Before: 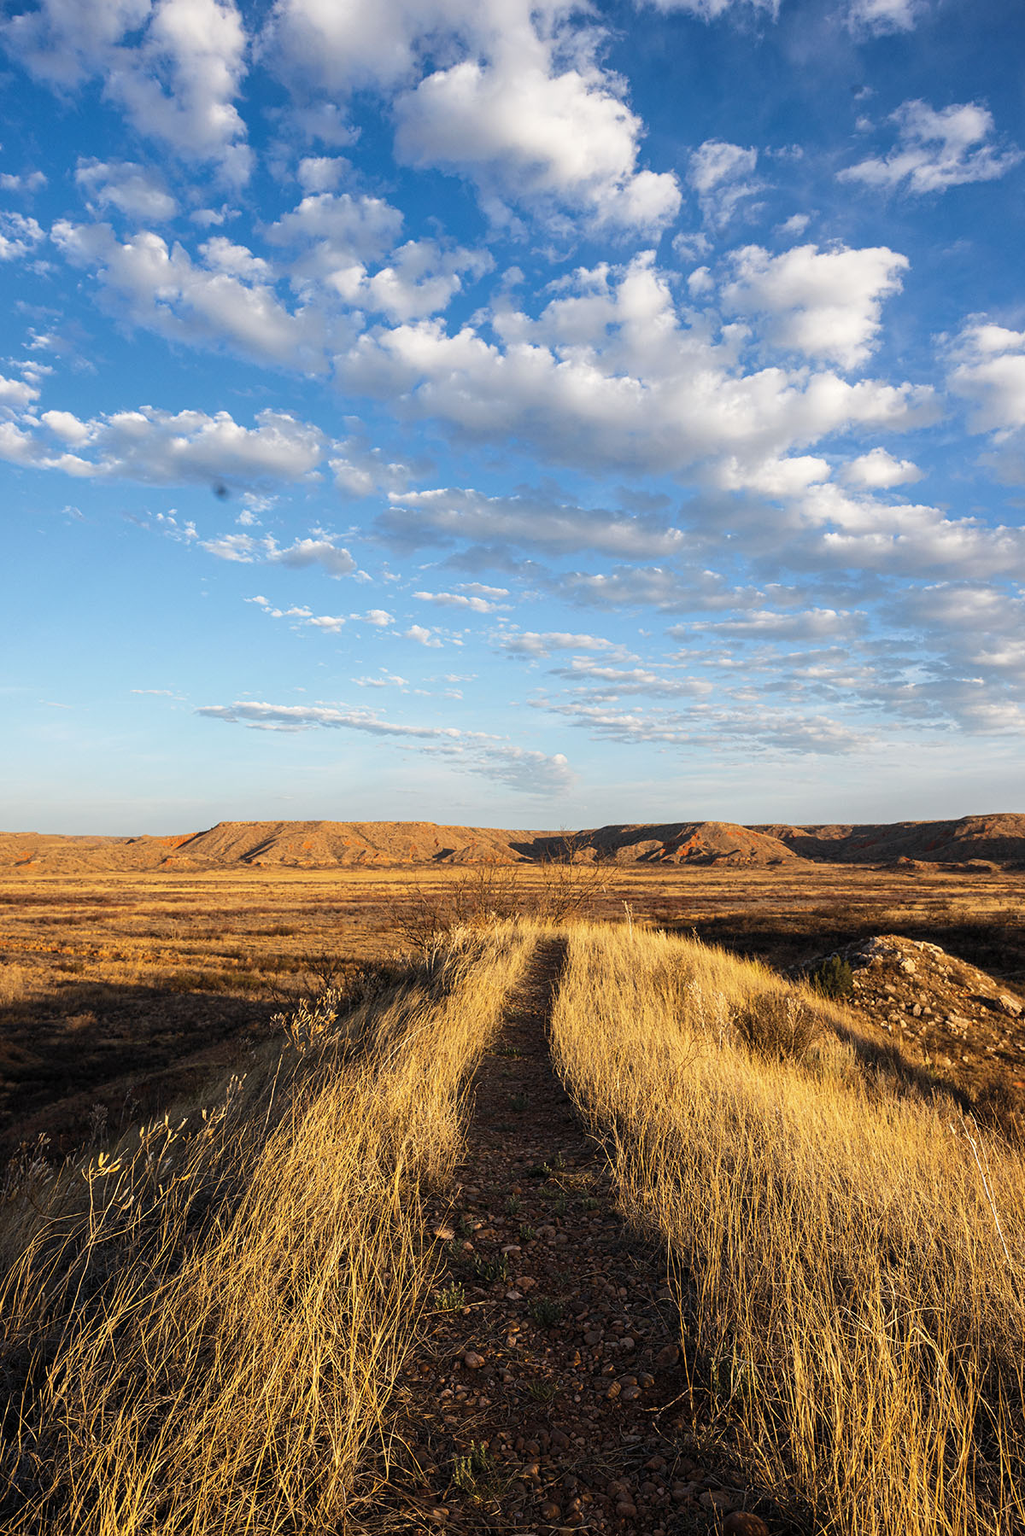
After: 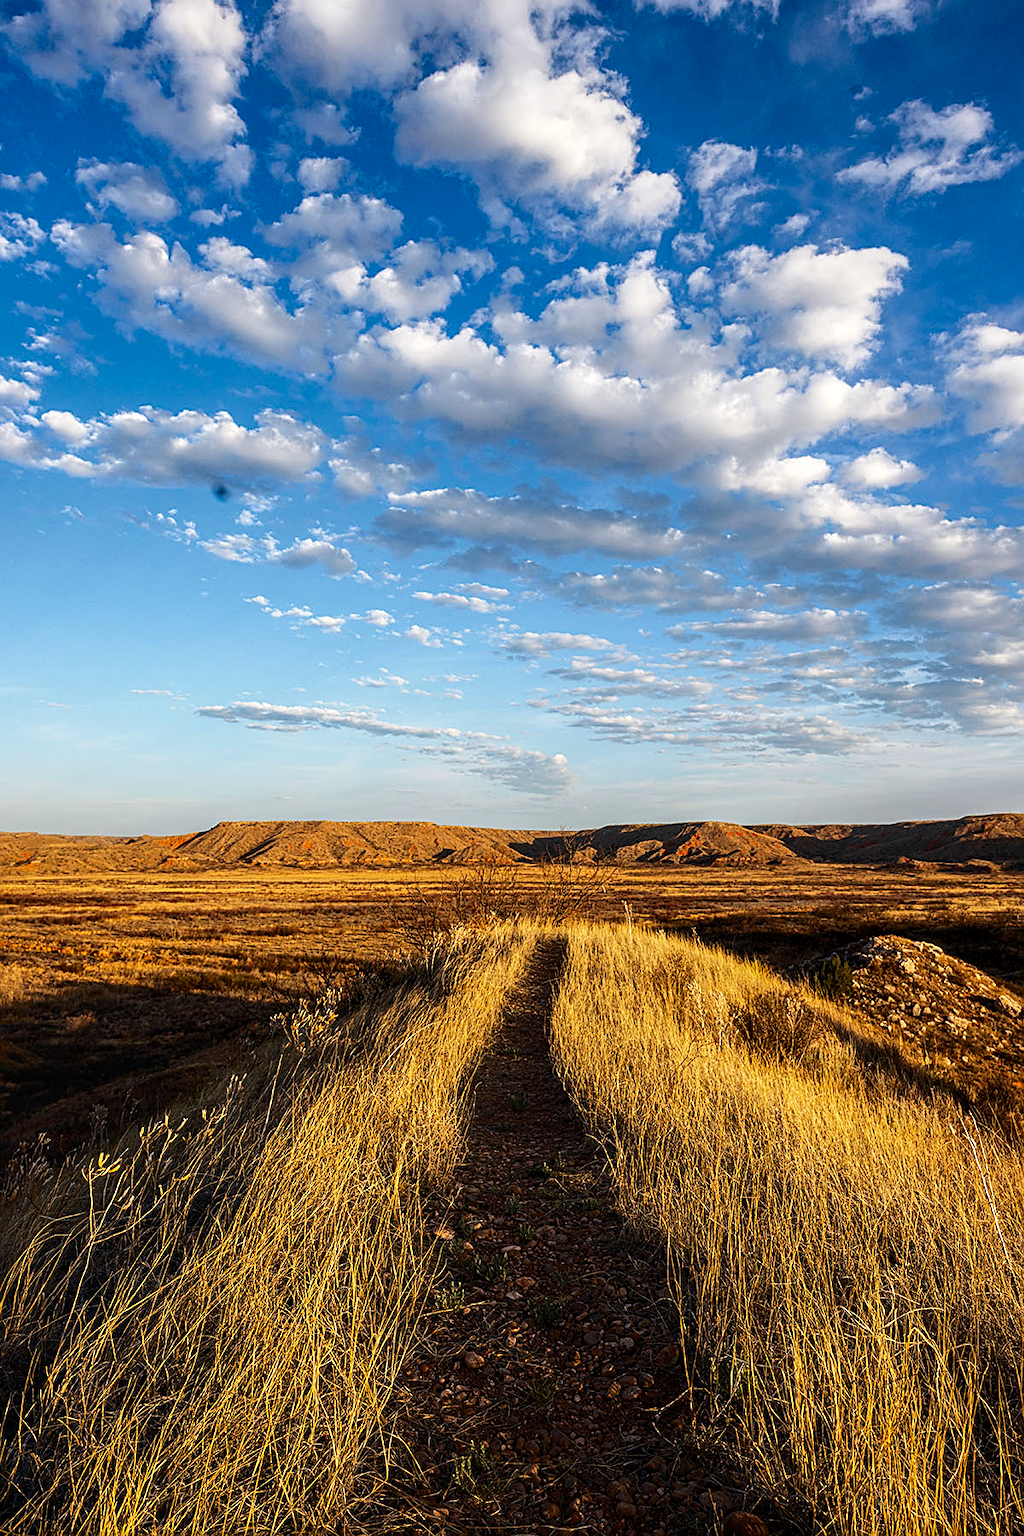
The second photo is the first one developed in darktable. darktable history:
contrast brightness saturation: contrast 0.123, brightness -0.12, saturation 0.197
sharpen: on, module defaults
local contrast: on, module defaults
